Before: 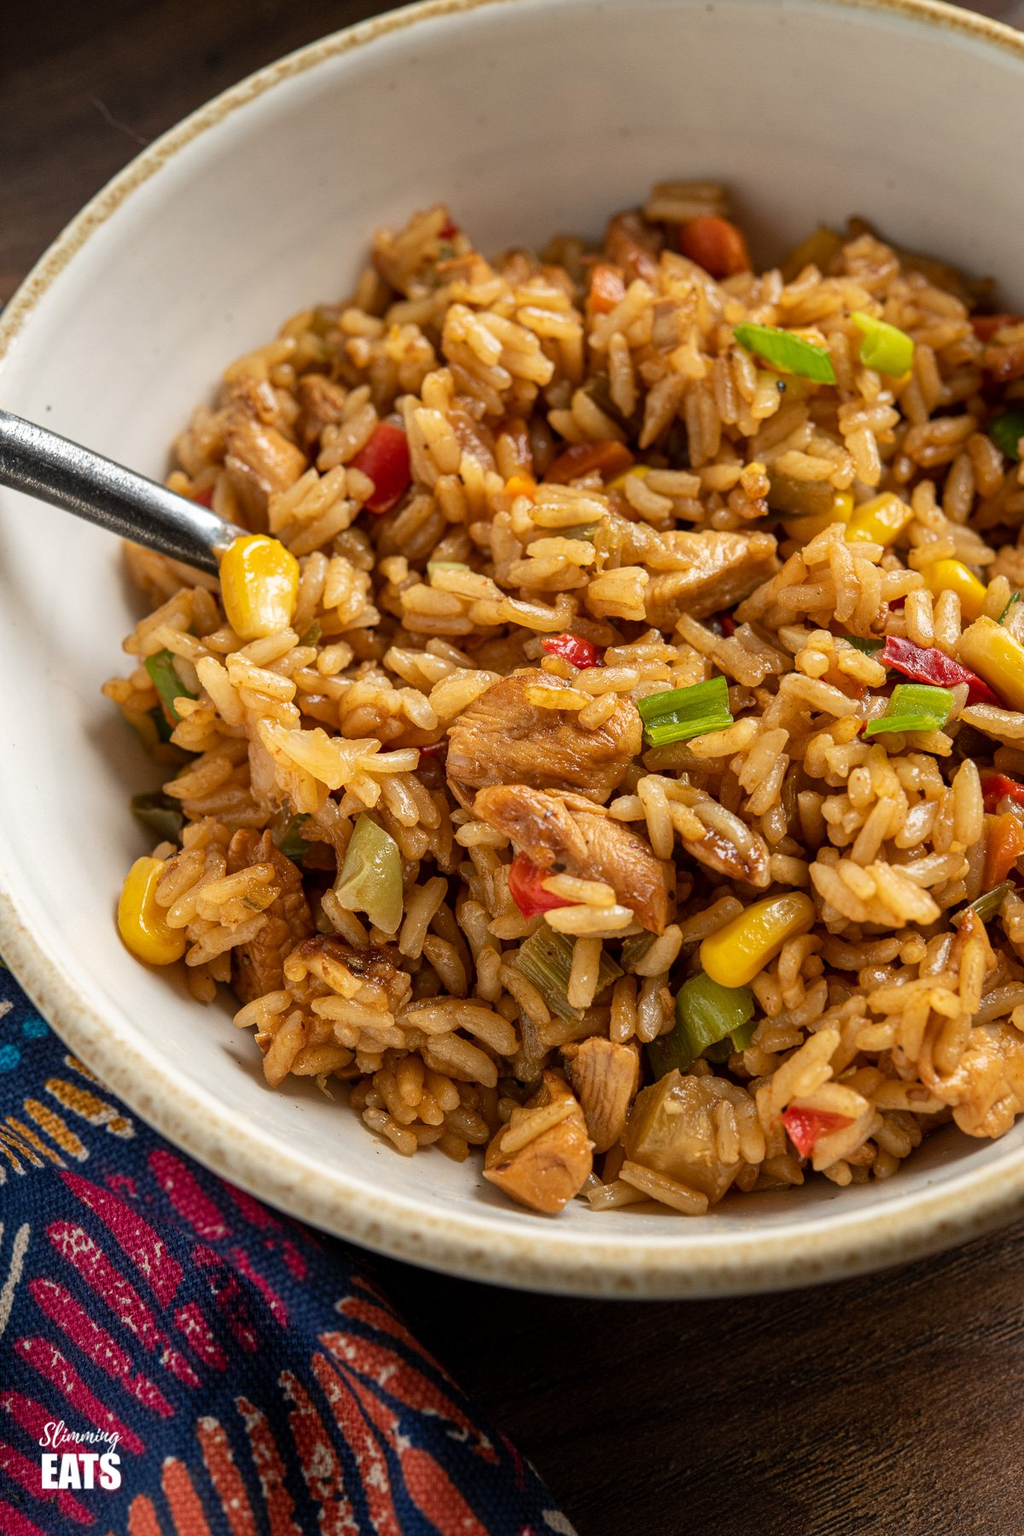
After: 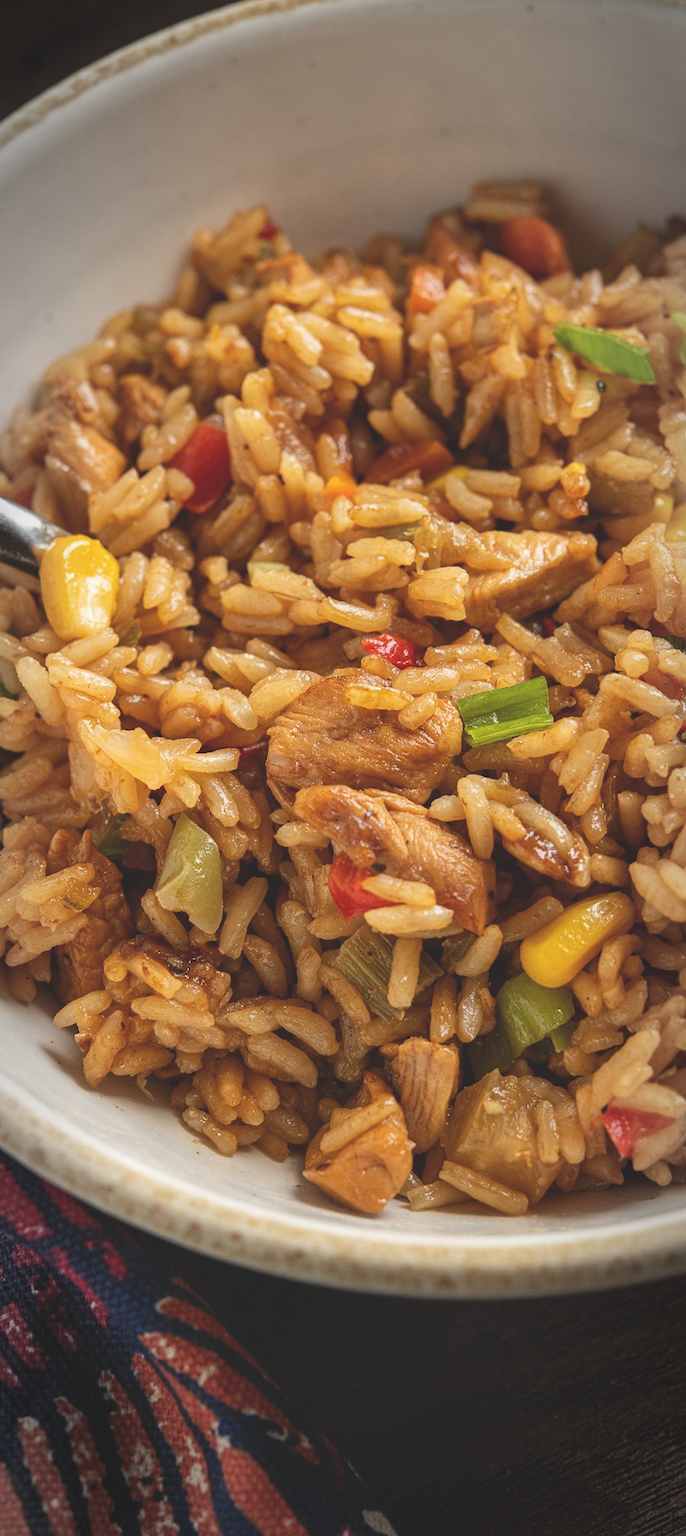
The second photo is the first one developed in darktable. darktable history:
crop and rotate: left 17.604%, right 15.296%
exposure: black level correction -0.021, exposure -0.035 EV, compensate highlight preservation false
vignetting: automatic ratio true
